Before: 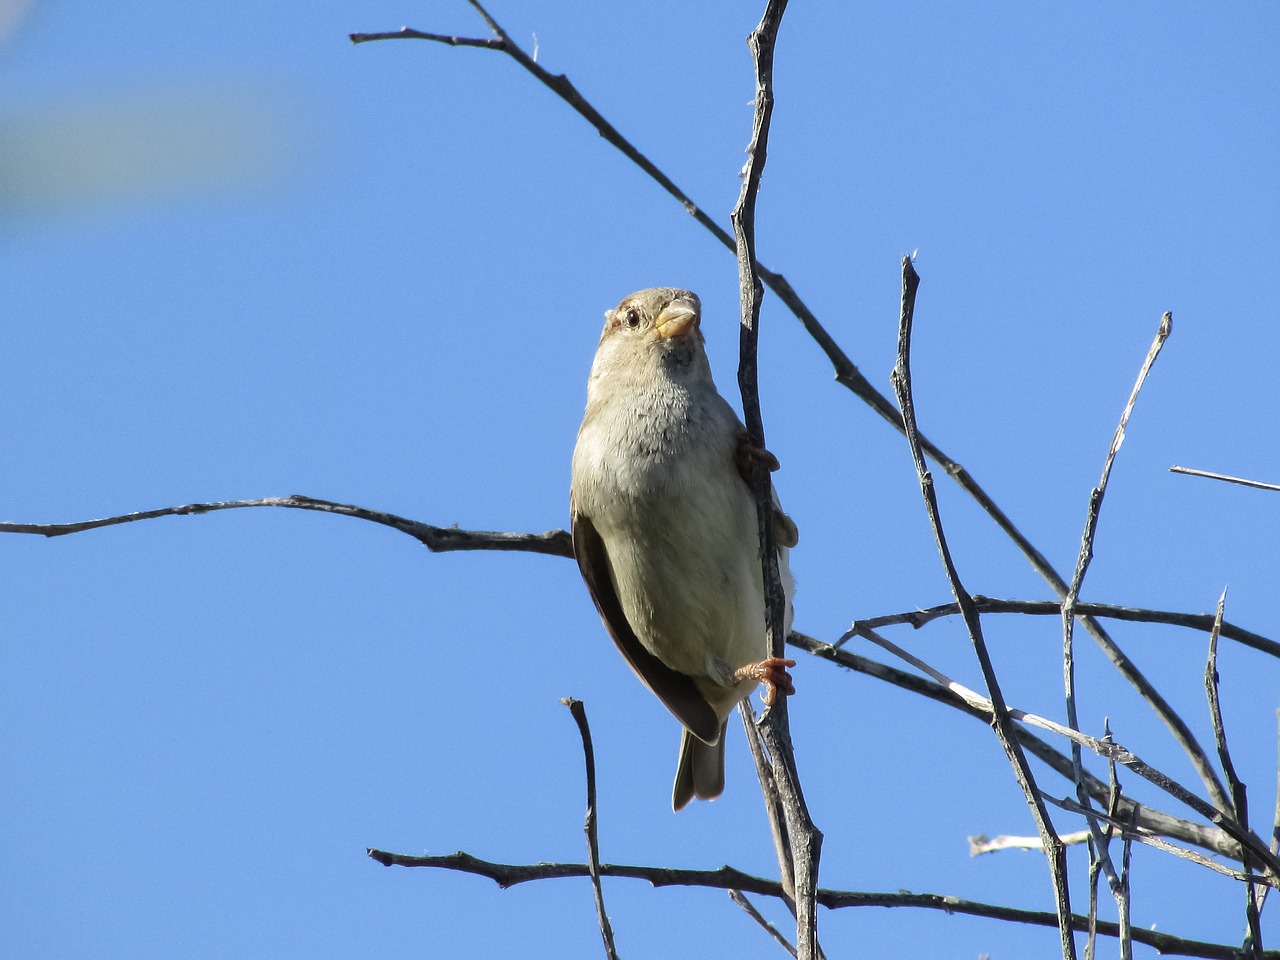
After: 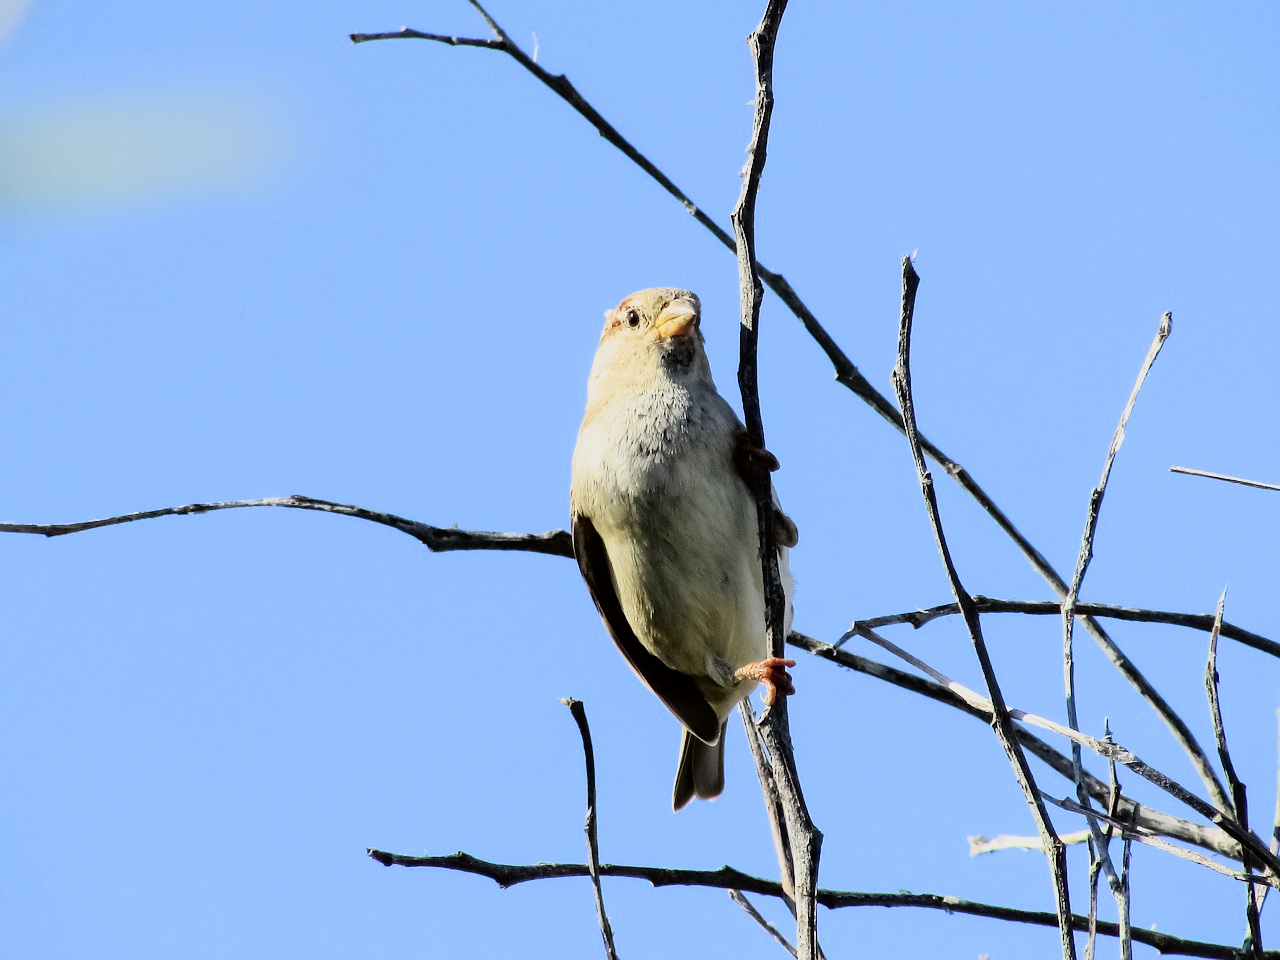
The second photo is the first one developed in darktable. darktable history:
filmic rgb: middle gray luminance 28.93%, black relative exposure -10.39 EV, white relative exposure 5.51 EV, target black luminance 0%, hardness 3.96, latitude 1.72%, contrast 1.132, highlights saturation mix 4.69%, shadows ↔ highlights balance 14.39%
exposure: black level correction 0, exposure 0.499 EV, compensate exposure bias true, compensate highlight preservation false
tone curve: curves: ch0 [(0, 0) (0.128, 0.068) (0.292, 0.274) (0.46, 0.482) (0.653, 0.717) (0.819, 0.869) (0.998, 0.969)]; ch1 [(0, 0) (0.384, 0.365) (0.463, 0.45) (0.486, 0.486) (0.503, 0.504) (0.517, 0.517) (0.549, 0.572) (0.583, 0.615) (0.672, 0.699) (0.774, 0.817) (1, 1)]; ch2 [(0, 0) (0.374, 0.344) (0.446, 0.443) (0.494, 0.5) (0.527, 0.529) (0.565, 0.591) (0.644, 0.682) (1, 1)], color space Lab, independent channels, preserve colors none
